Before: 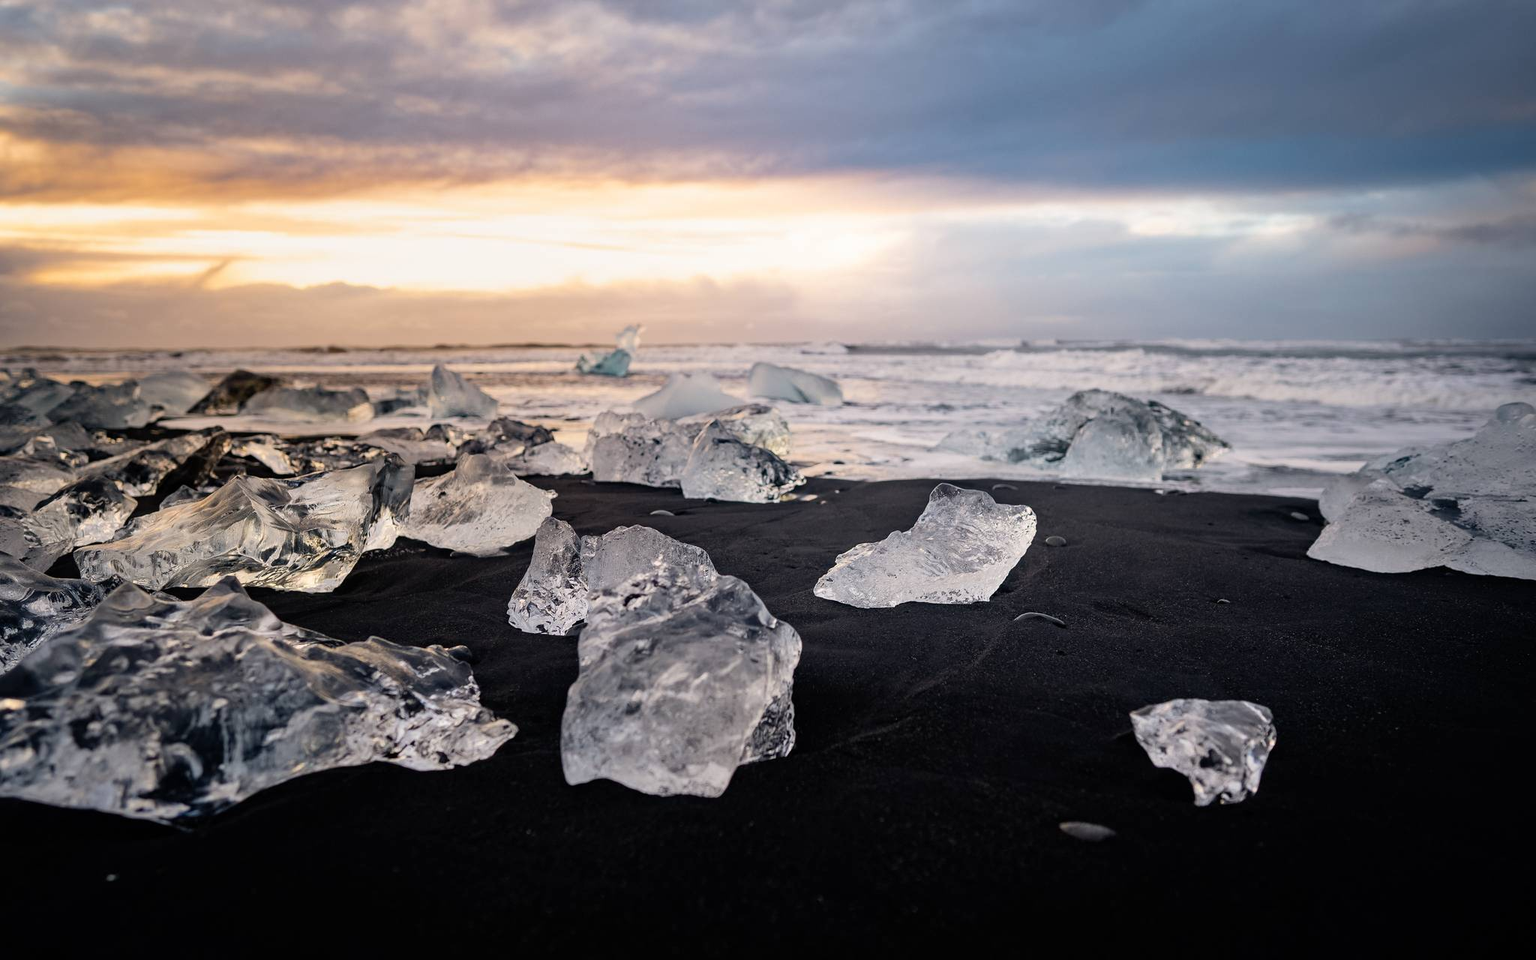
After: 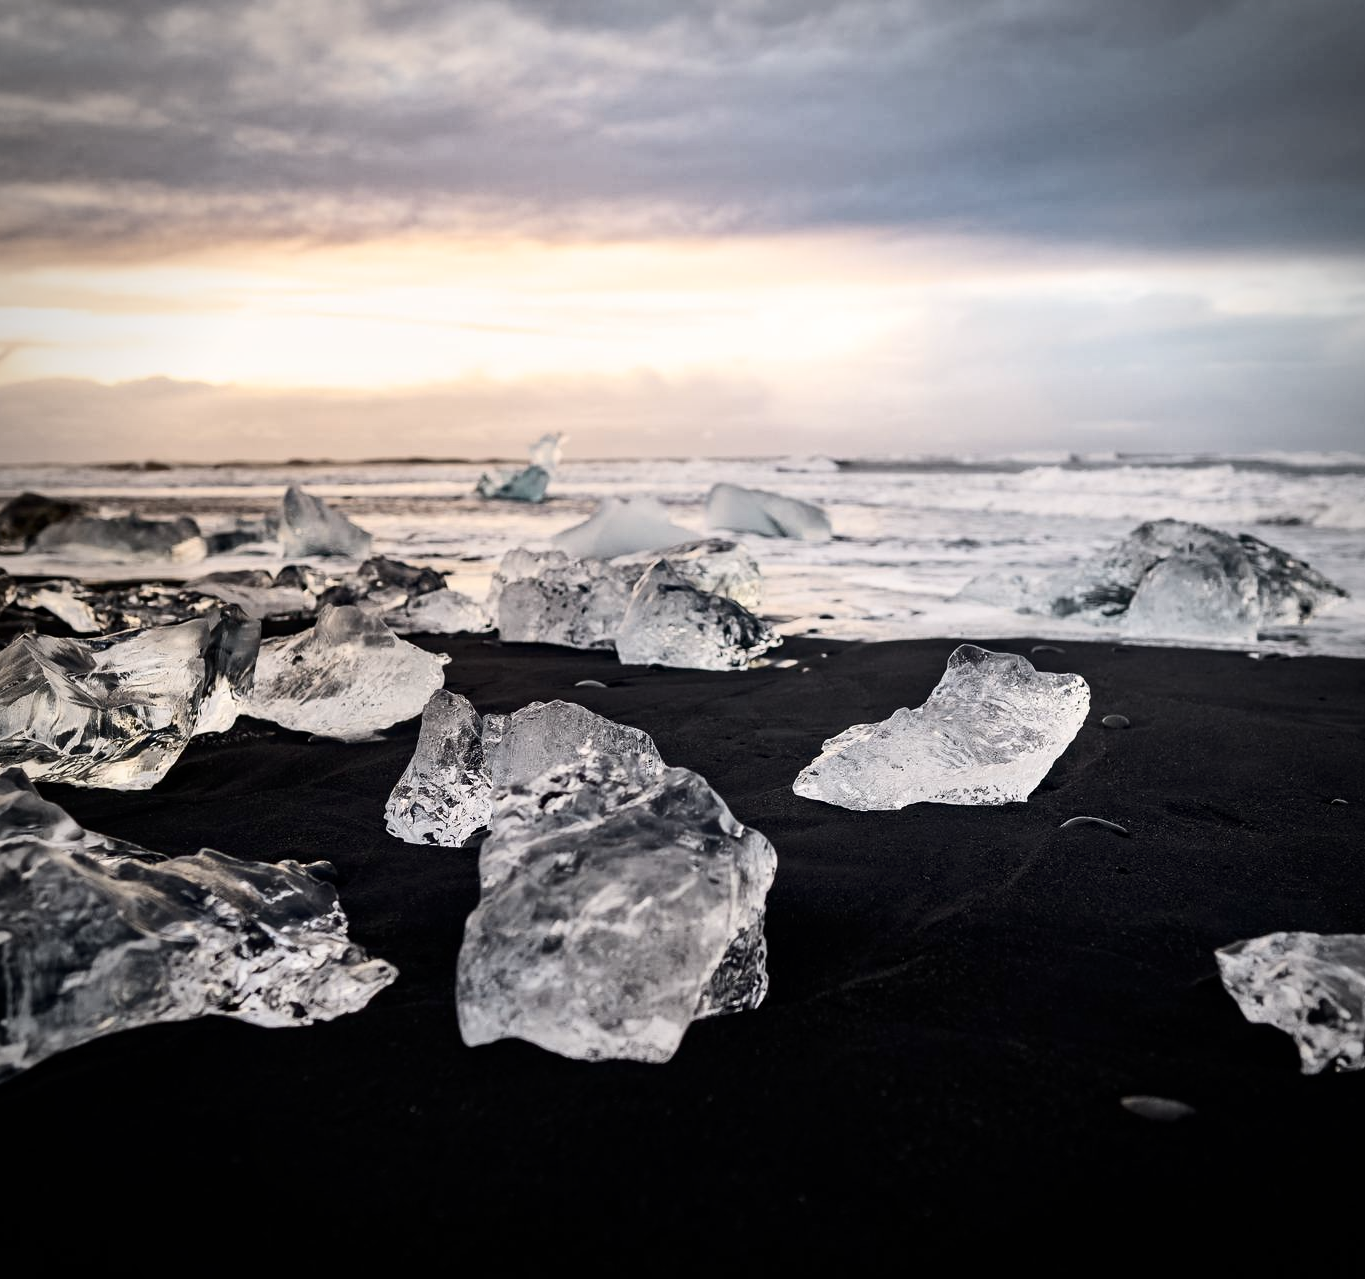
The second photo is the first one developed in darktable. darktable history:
vignetting: on, module defaults
contrast brightness saturation: contrast 0.25, saturation -0.31
local contrast: mode bilateral grid, contrast 10, coarseness 25, detail 115%, midtone range 0.2
crop and rotate: left 14.292%, right 19.041%
